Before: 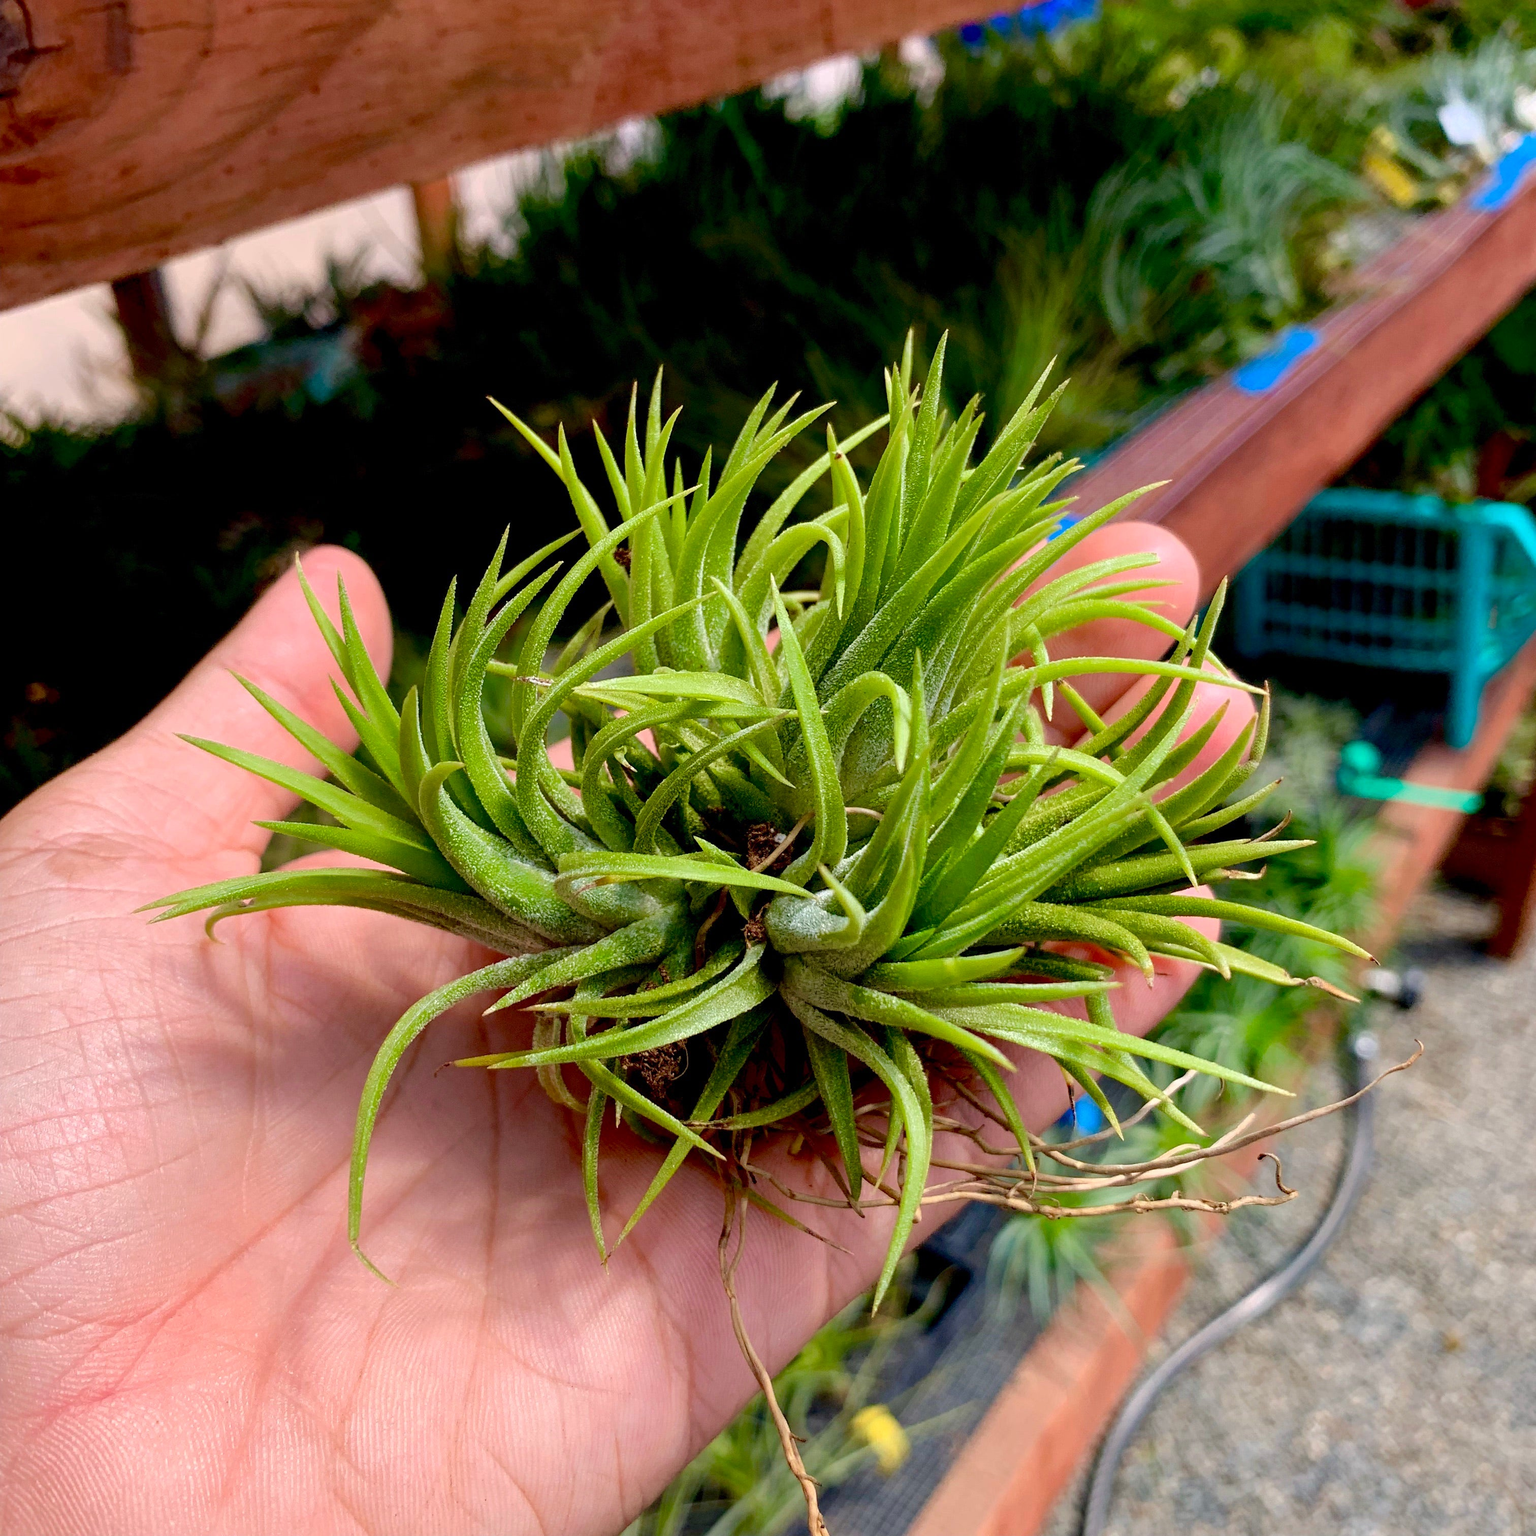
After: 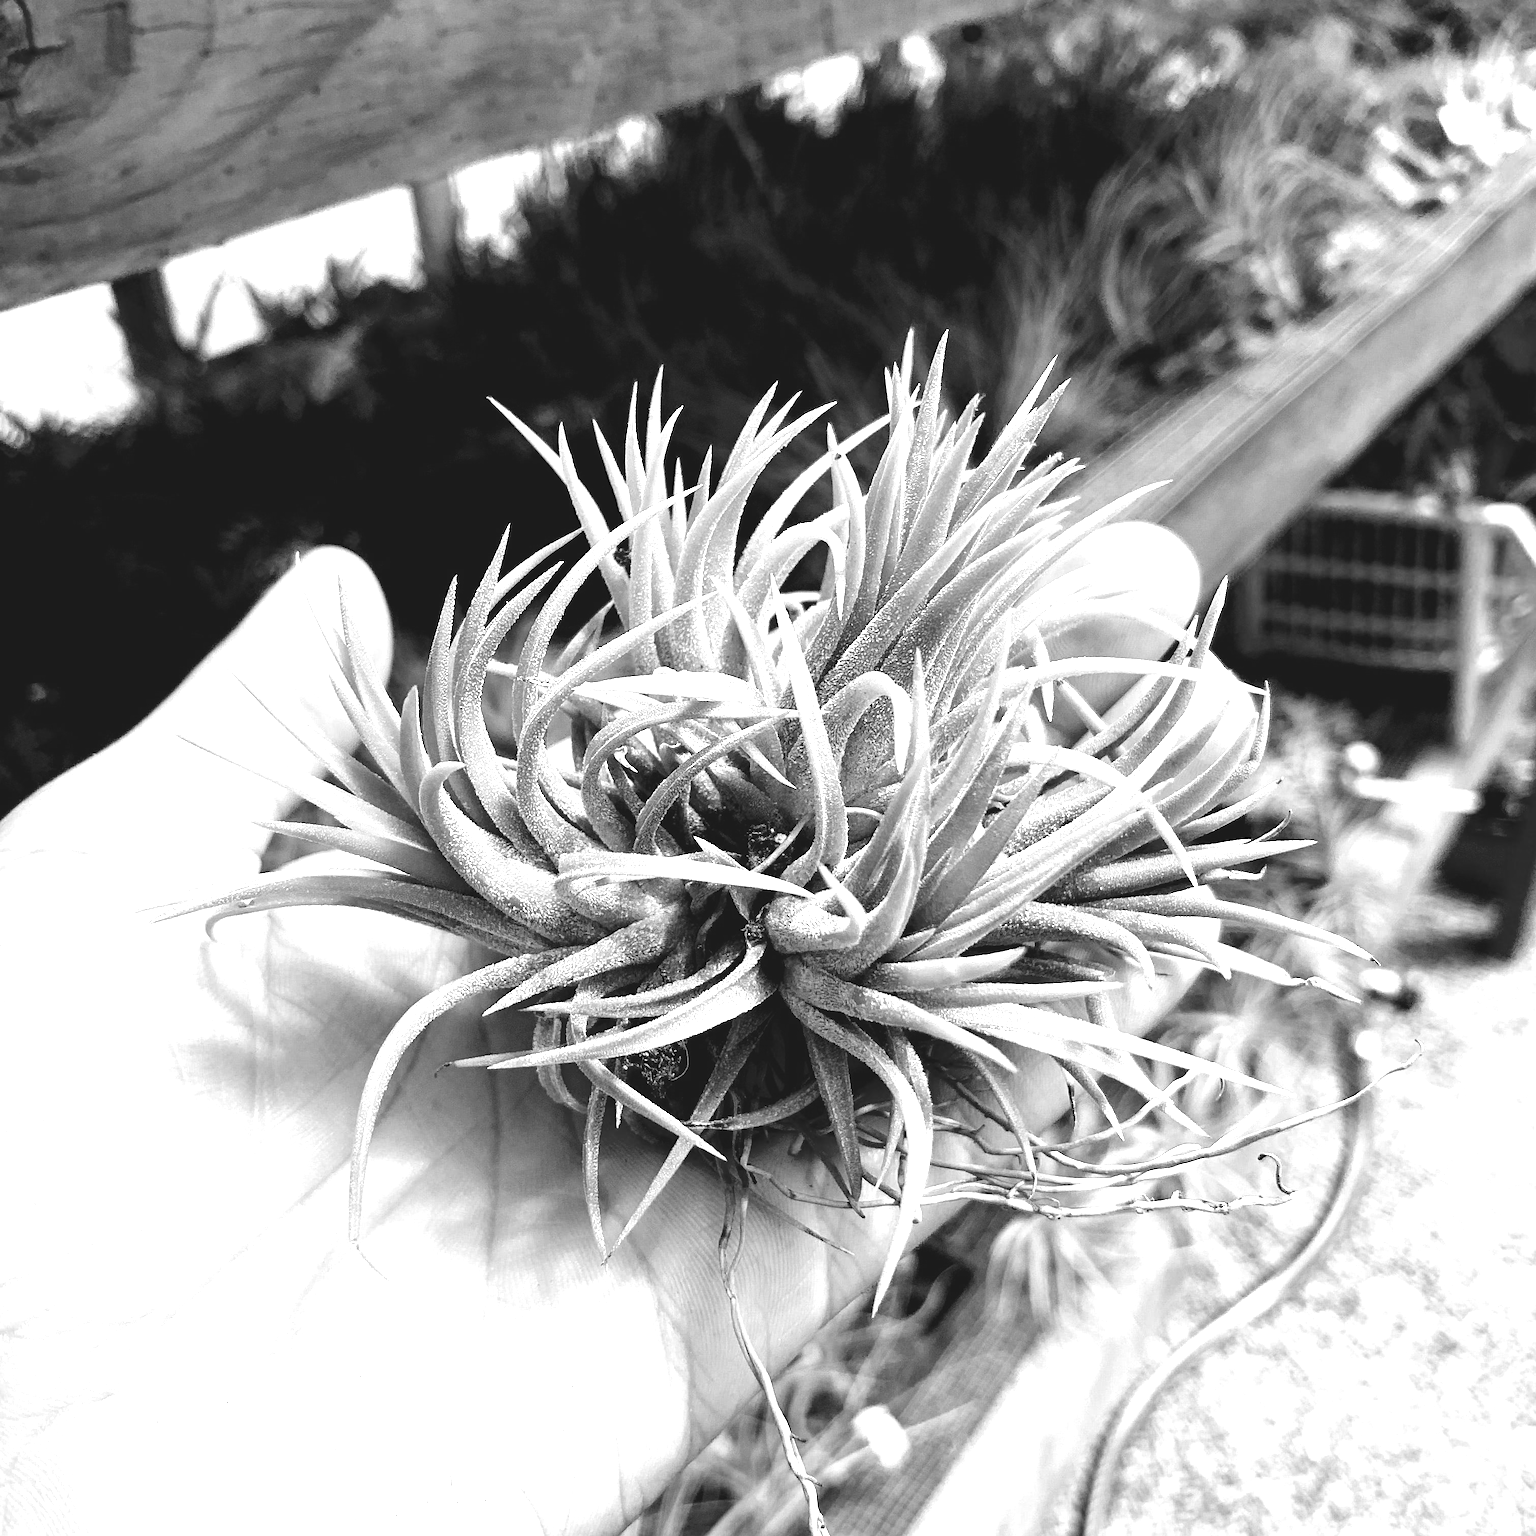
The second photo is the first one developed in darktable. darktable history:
monochrome: on, module defaults
color balance rgb: shadows lift › chroma 1%, shadows lift › hue 217.2°, power › hue 310.8°, highlights gain › chroma 1%, highlights gain › hue 54°, global offset › luminance 0.5%, global offset › hue 171.6°, perceptual saturation grading › global saturation 14.09%, perceptual saturation grading › highlights -25%, perceptual saturation grading › shadows 30%, perceptual brilliance grading › highlights 13.42%, perceptual brilliance grading › mid-tones 8.05%, perceptual brilliance grading › shadows -17.45%, global vibrance 25%
sharpen: amount 0.2
exposure: black level correction -0.005, exposure 1 EV, compensate highlight preservation false
